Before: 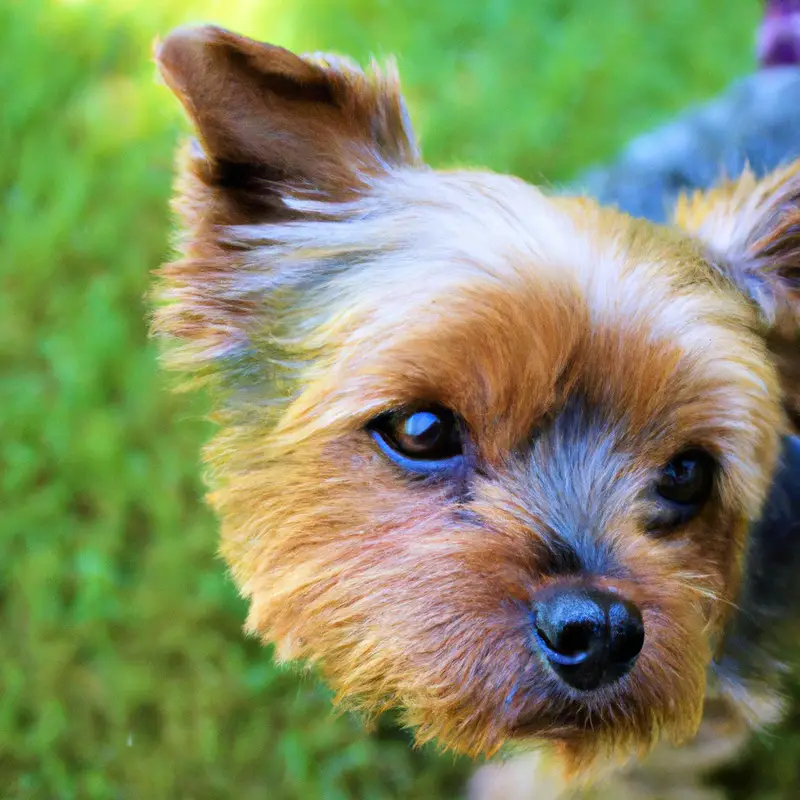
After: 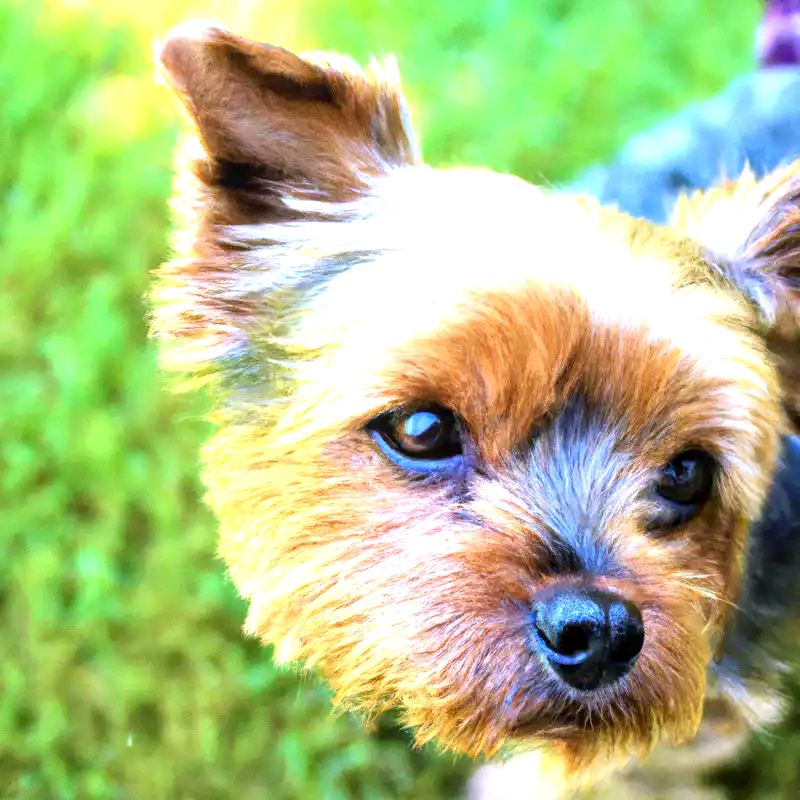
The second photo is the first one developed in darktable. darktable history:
local contrast: on, module defaults
exposure: black level correction 0.001, exposure 1.12 EV, compensate exposure bias true, compensate highlight preservation false
base curve: preserve colors none
